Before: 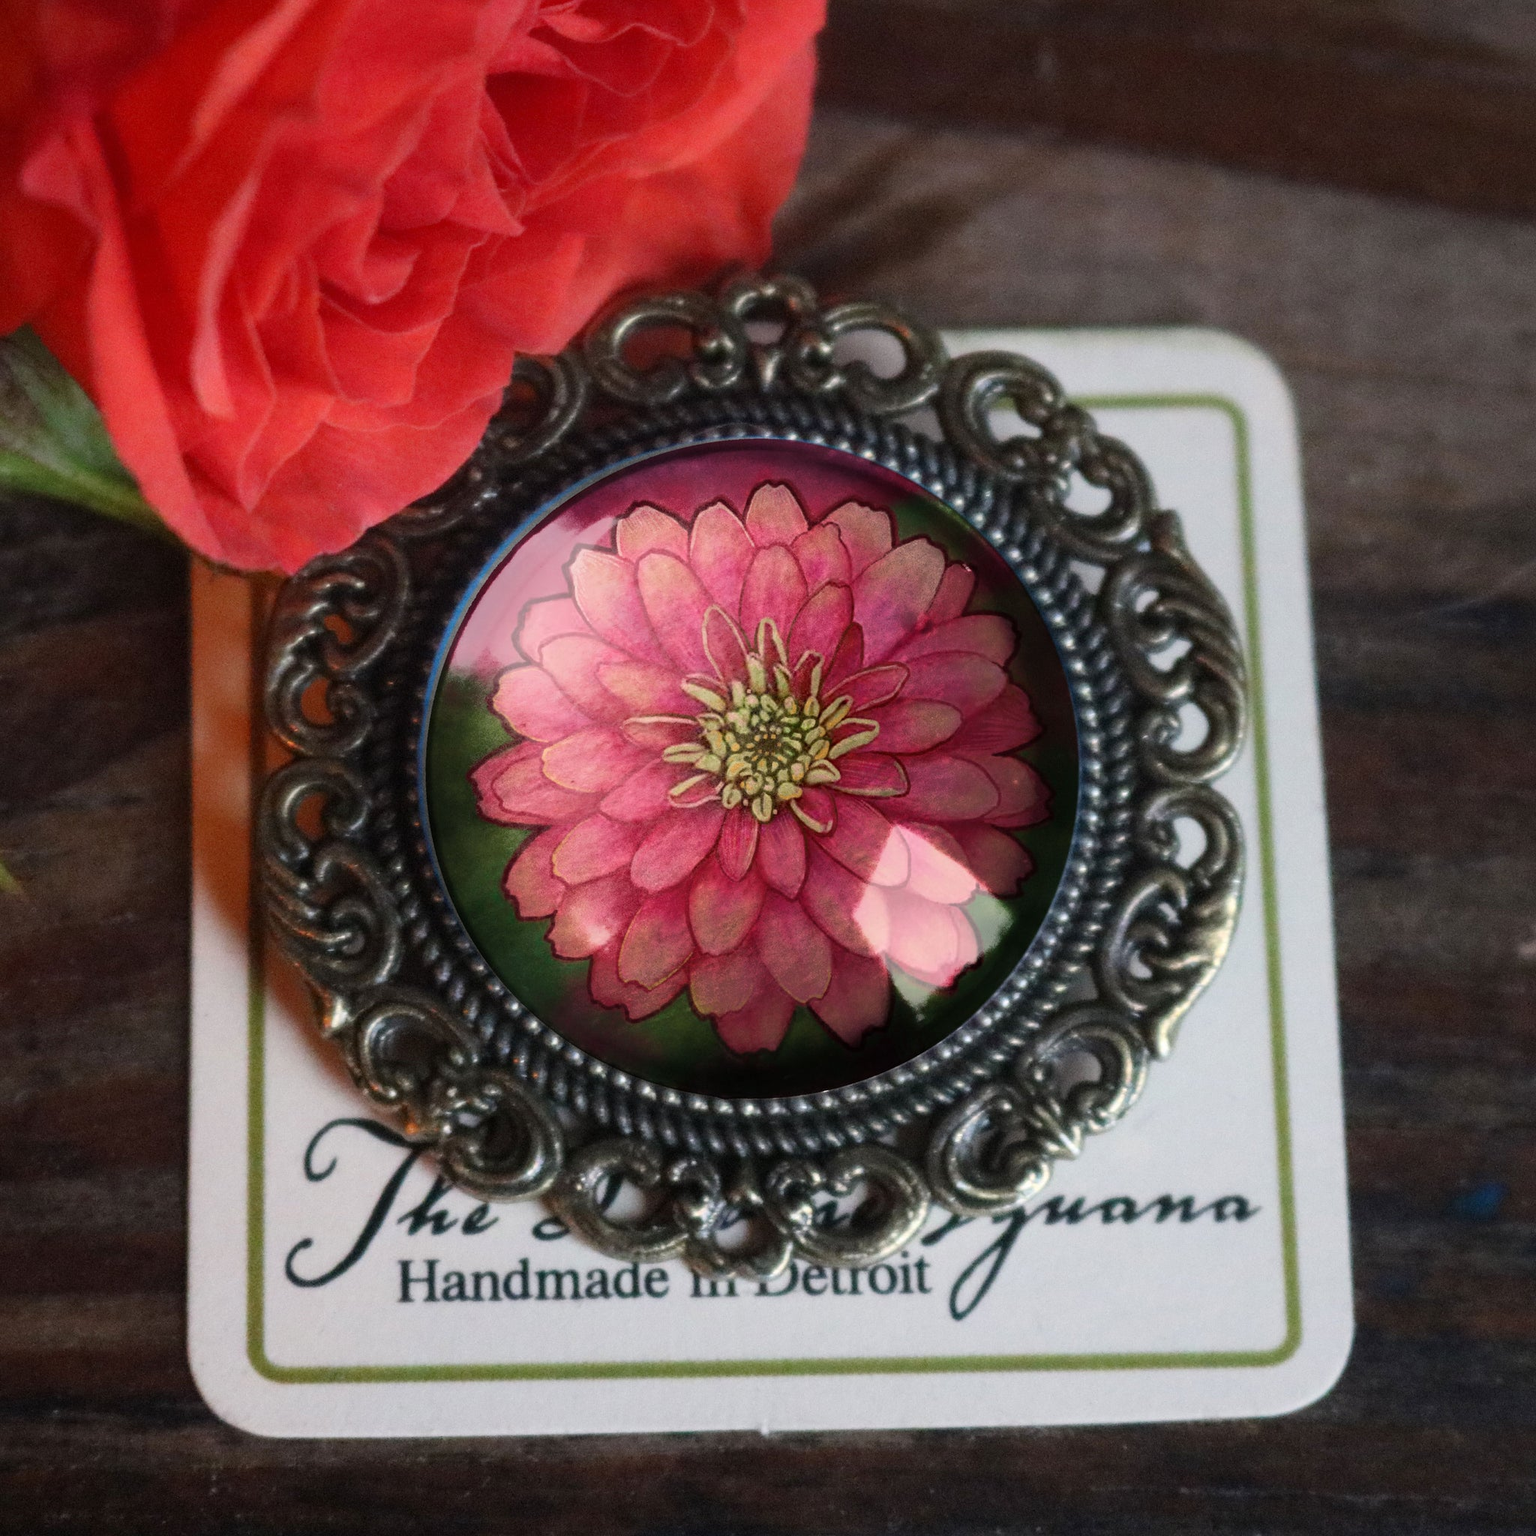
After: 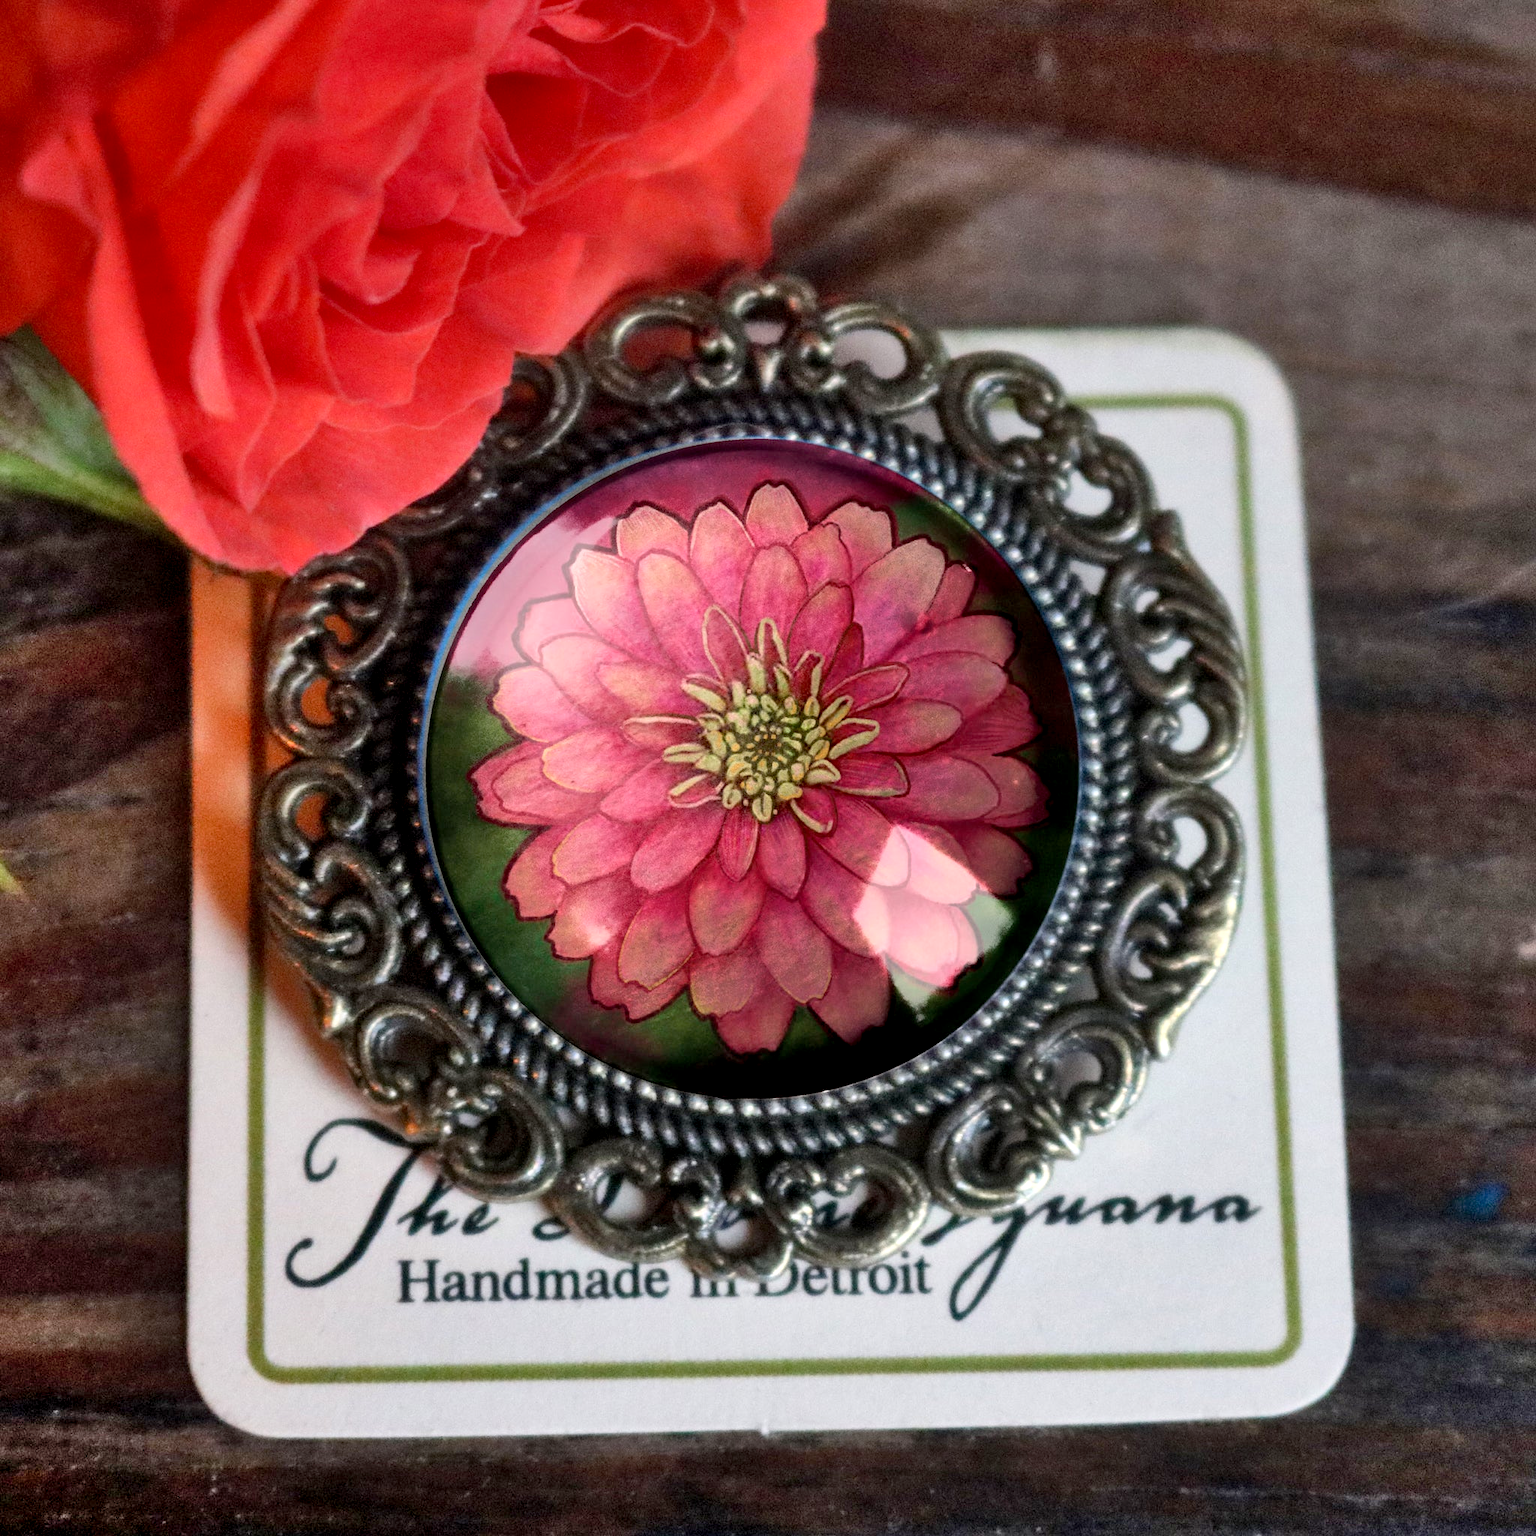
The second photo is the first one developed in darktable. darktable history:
shadows and highlights: shadows 60, soften with gaussian
exposure: black level correction 0.005, exposure 0.286 EV, compensate highlight preservation false
